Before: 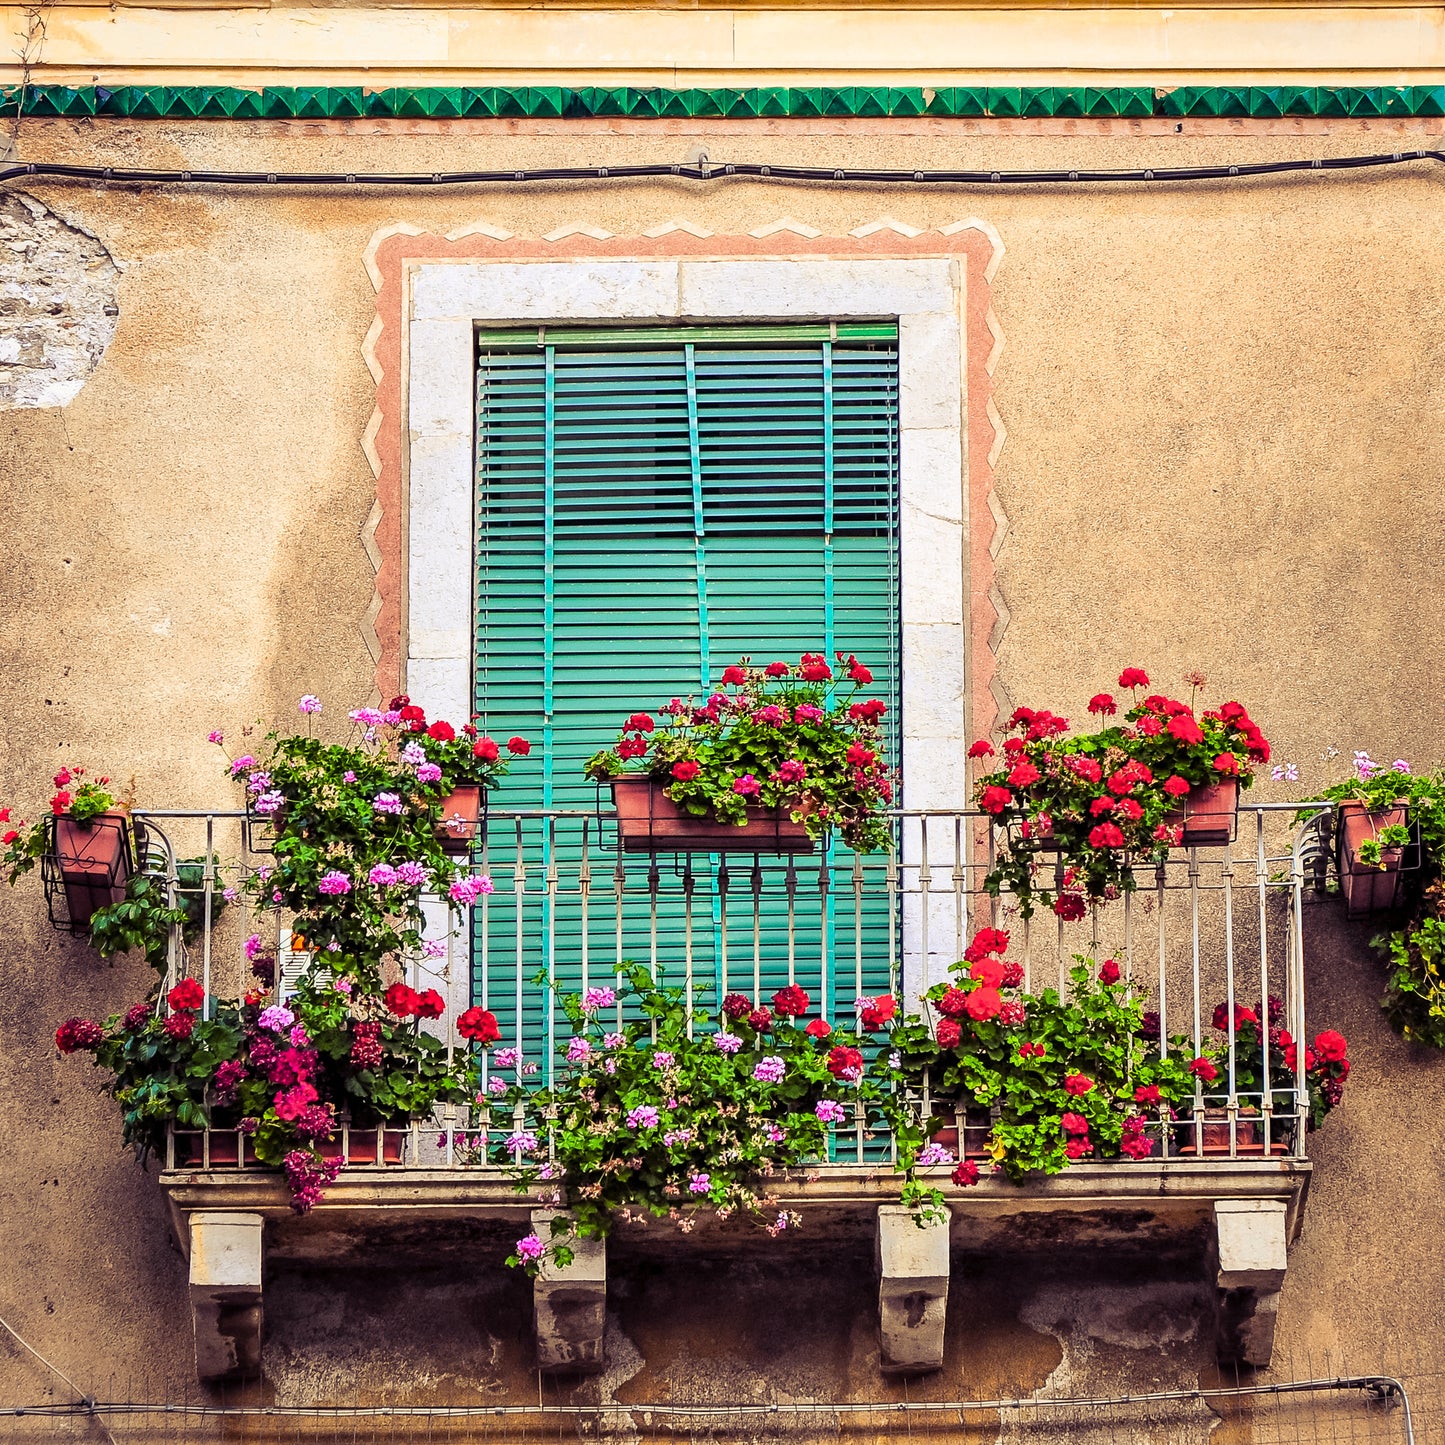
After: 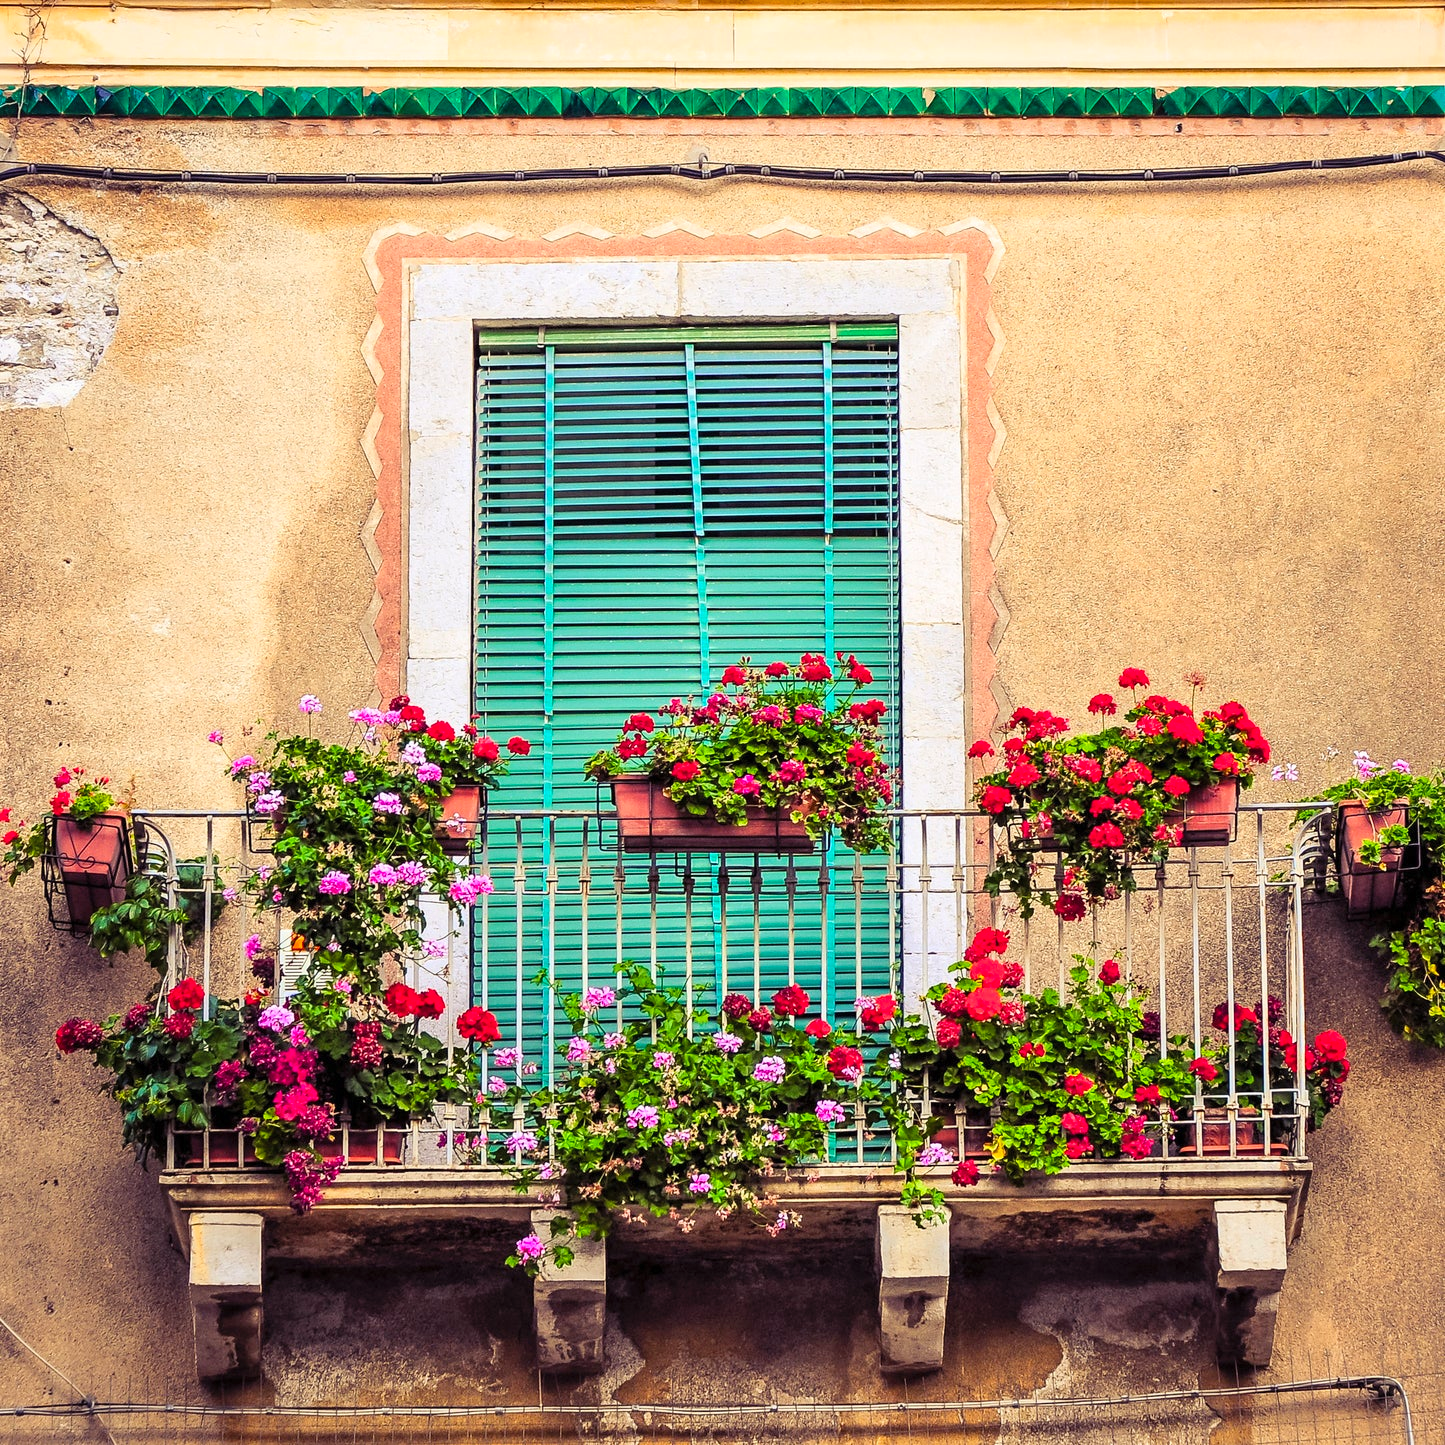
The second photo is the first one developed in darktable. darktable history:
contrast brightness saturation: contrast 0.073, brightness 0.083, saturation 0.181
